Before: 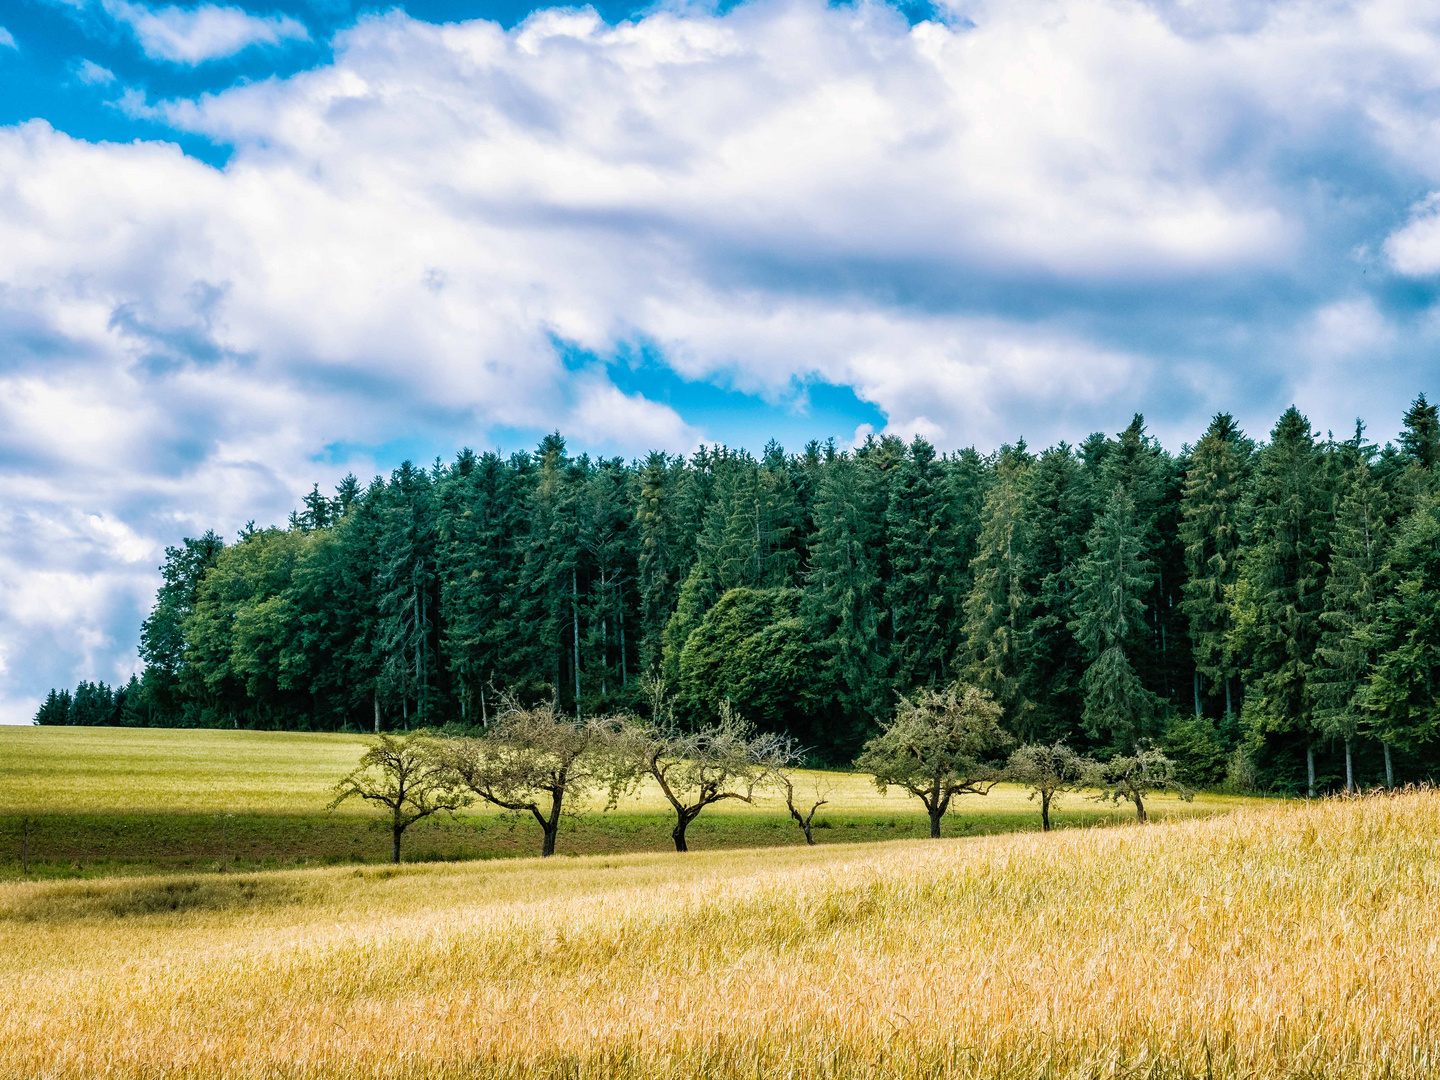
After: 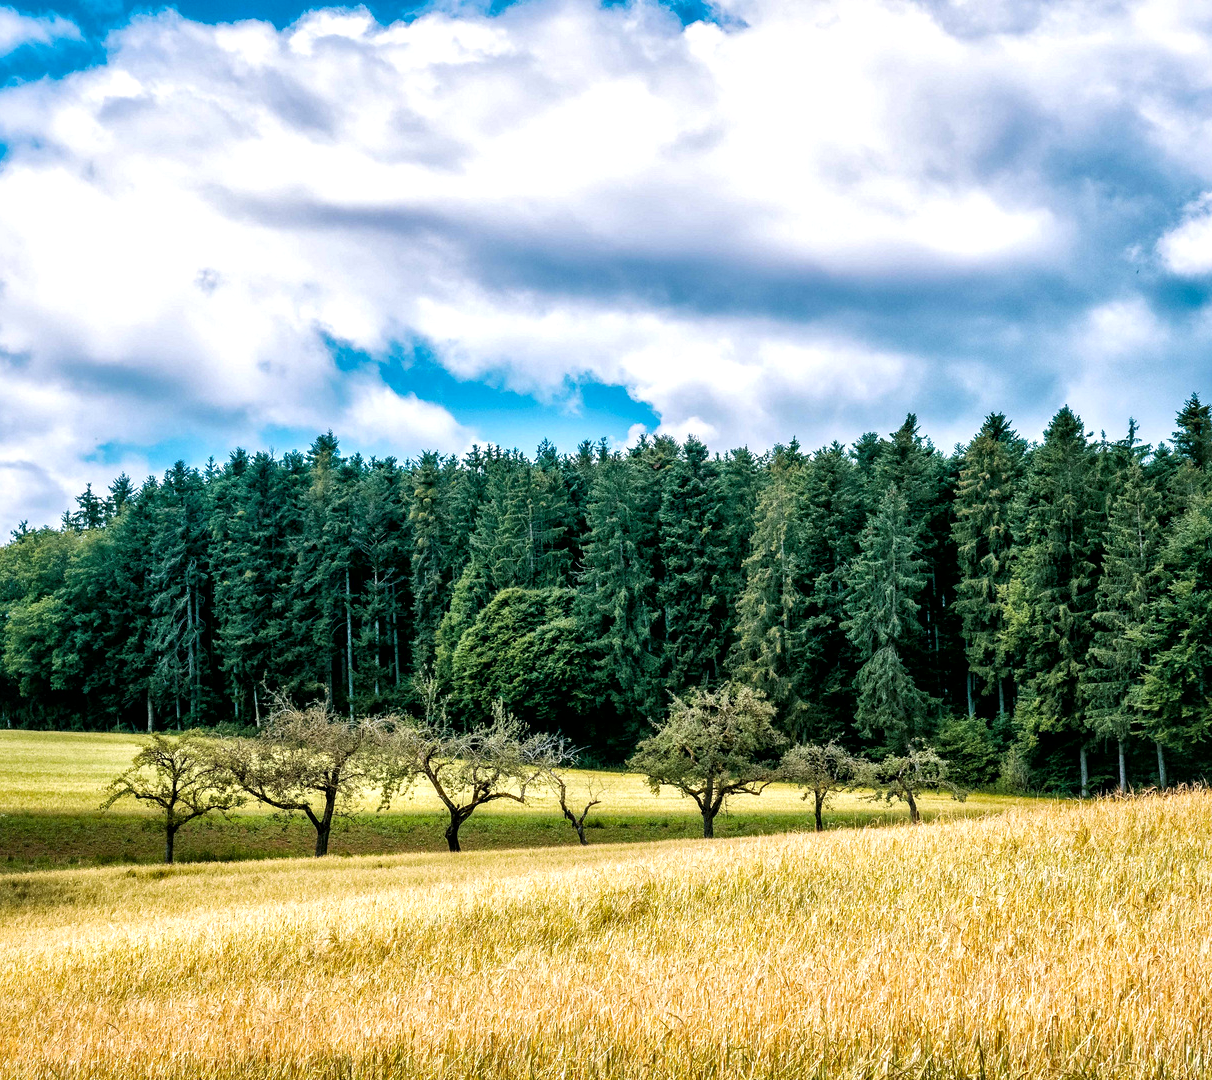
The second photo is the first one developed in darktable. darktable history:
crop: left 15.807%
exposure: exposure 0.209 EV, compensate highlight preservation false
local contrast: mode bilateral grid, contrast 25, coarseness 60, detail 151%, midtone range 0.2
